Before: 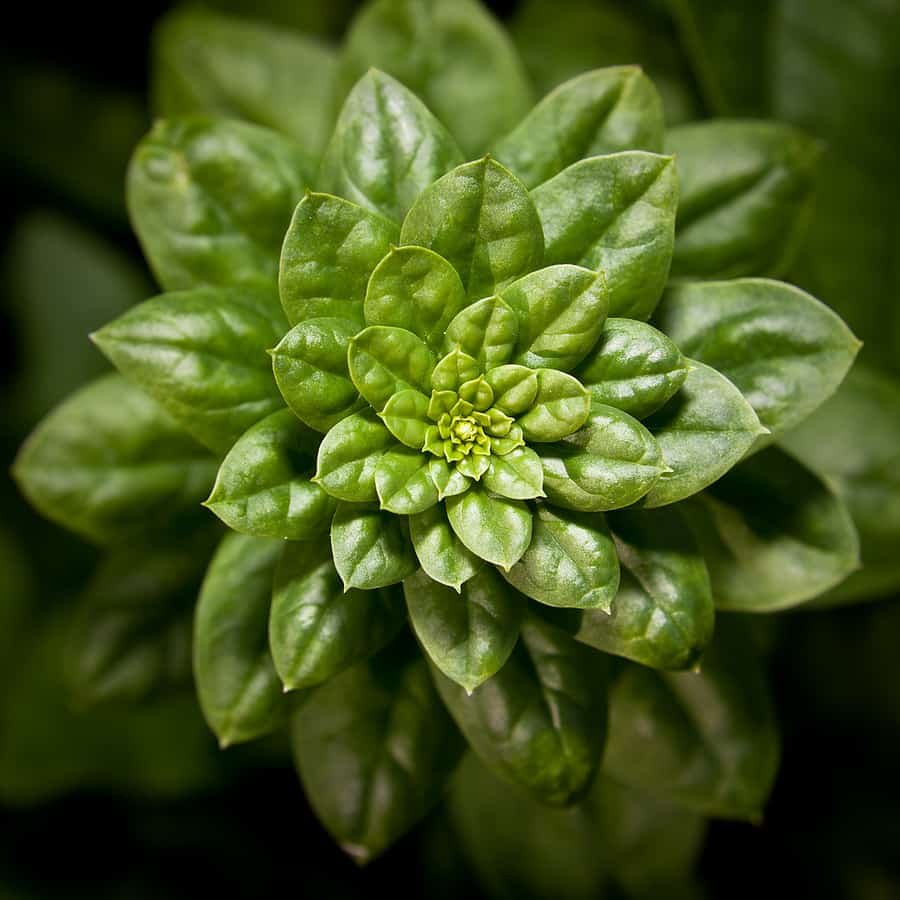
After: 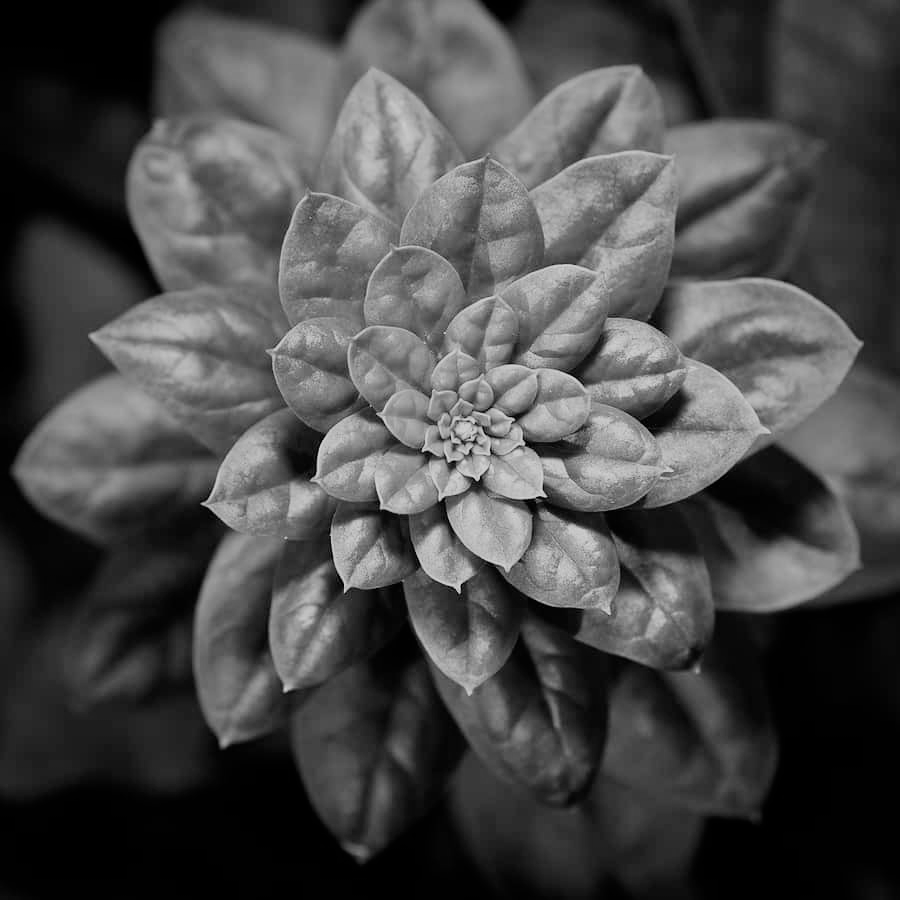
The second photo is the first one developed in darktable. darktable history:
filmic rgb: black relative exposure -7.65 EV, white relative exposure 4.56 EV, hardness 3.61
monochrome: on, module defaults
